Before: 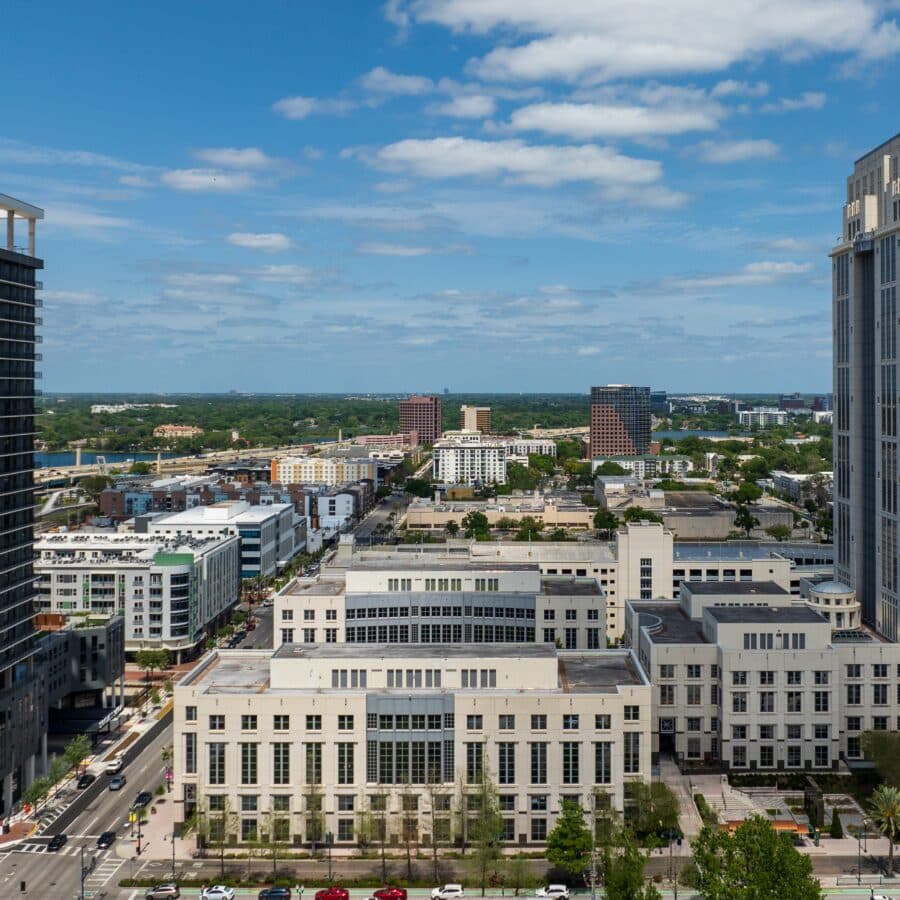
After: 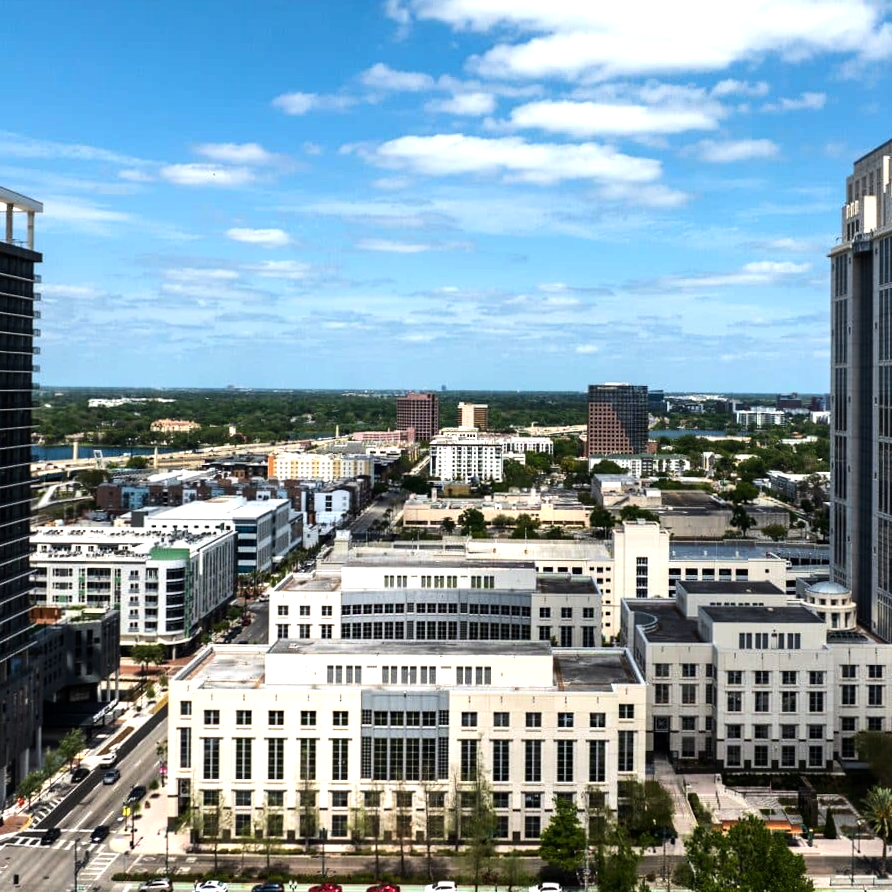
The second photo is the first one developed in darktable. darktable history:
crop and rotate: angle -0.5°
tone equalizer: -8 EV -1.08 EV, -7 EV -1.01 EV, -6 EV -0.867 EV, -5 EV -0.578 EV, -3 EV 0.578 EV, -2 EV 0.867 EV, -1 EV 1.01 EV, +0 EV 1.08 EV, edges refinement/feathering 500, mask exposure compensation -1.57 EV, preserve details no
